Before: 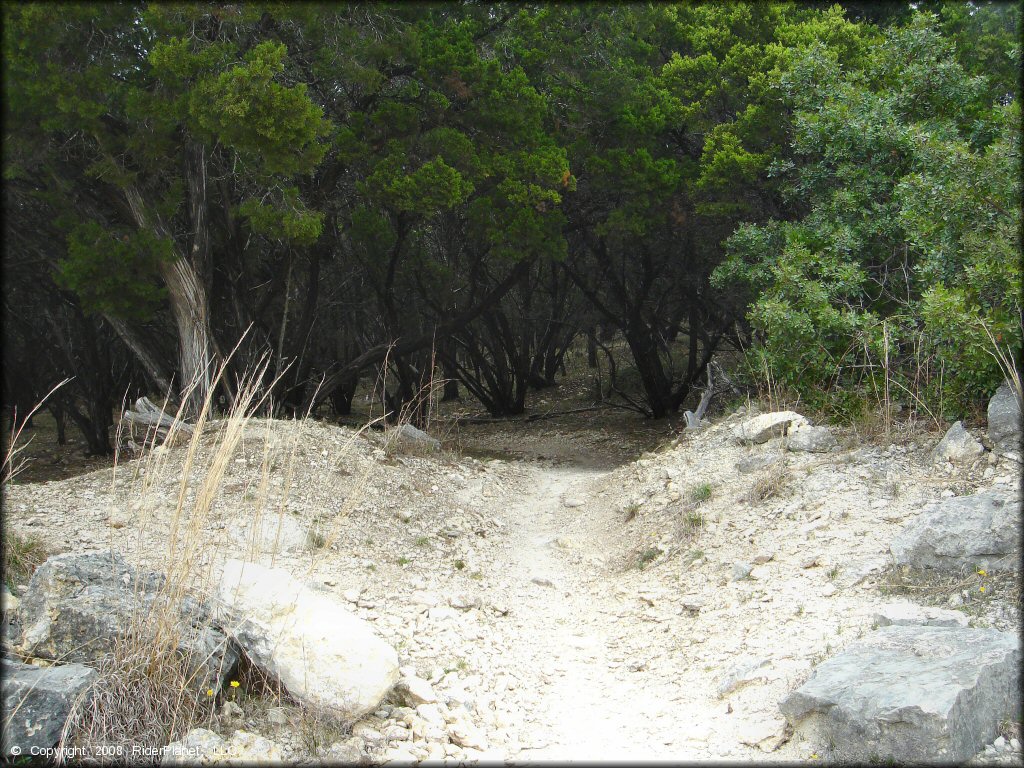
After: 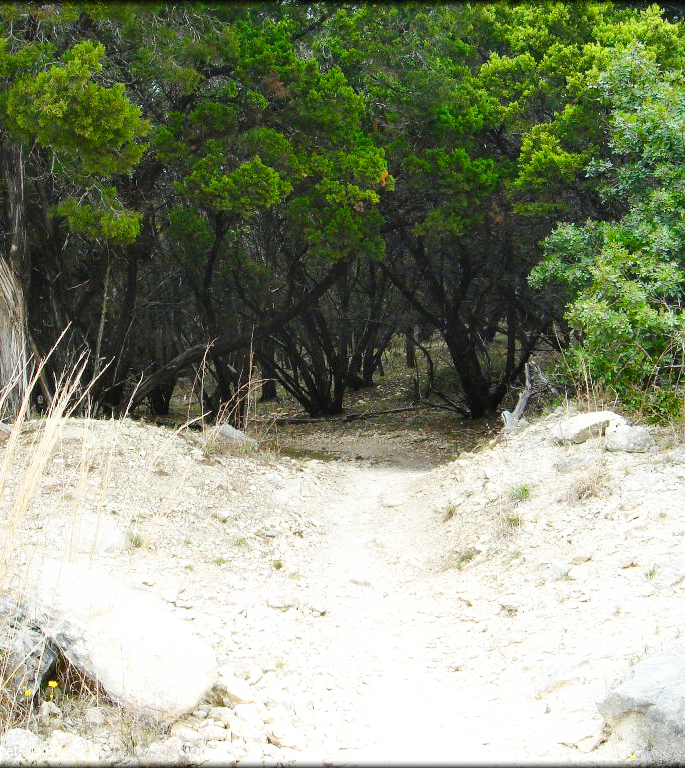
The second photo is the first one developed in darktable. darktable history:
crop and rotate: left 17.806%, right 15.244%
base curve: curves: ch0 [(0, 0) (0.008, 0.007) (0.022, 0.029) (0.048, 0.089) (0.092, 0.197) (0.191, 0.399) (0.275, 0.534) (0.357, 0.65) (0.477, 0.78) (0.542, 0.833) (0.799, 0.973) (1, 1)], preserve colors none
contrast brightness saturation: contrast 0.041, saturation 0.151
